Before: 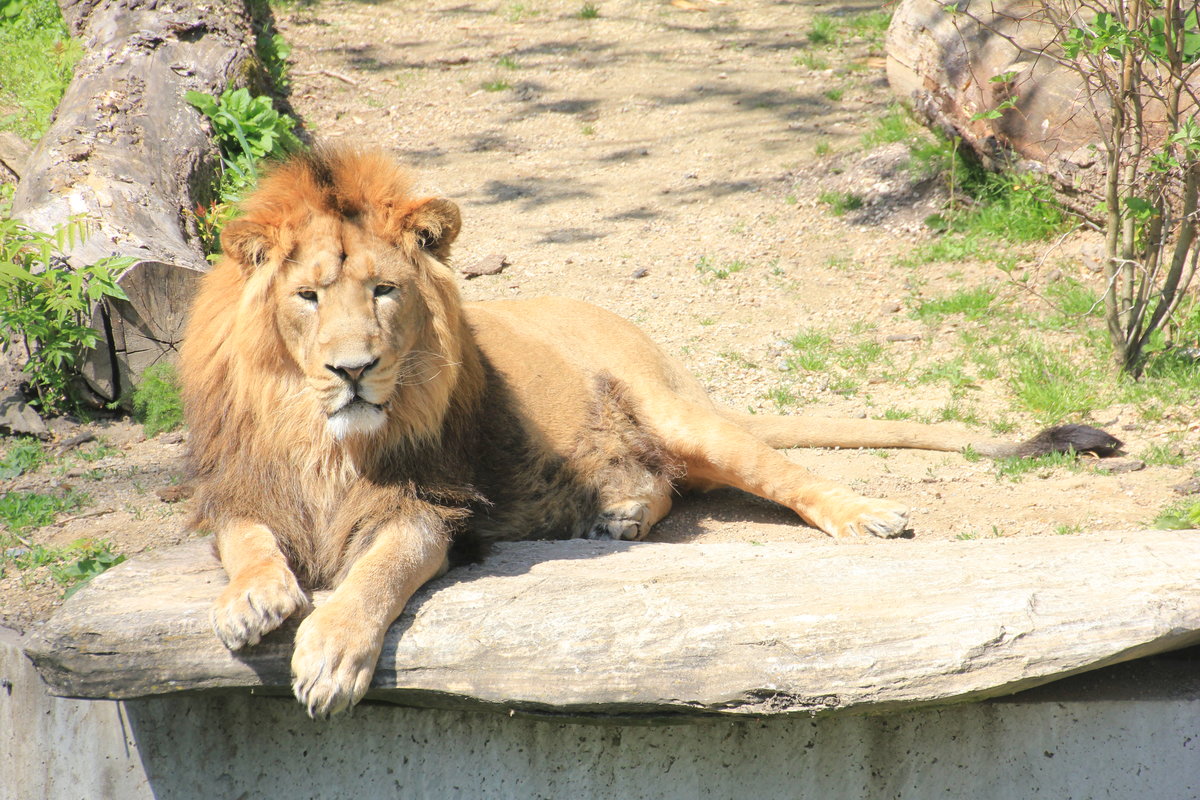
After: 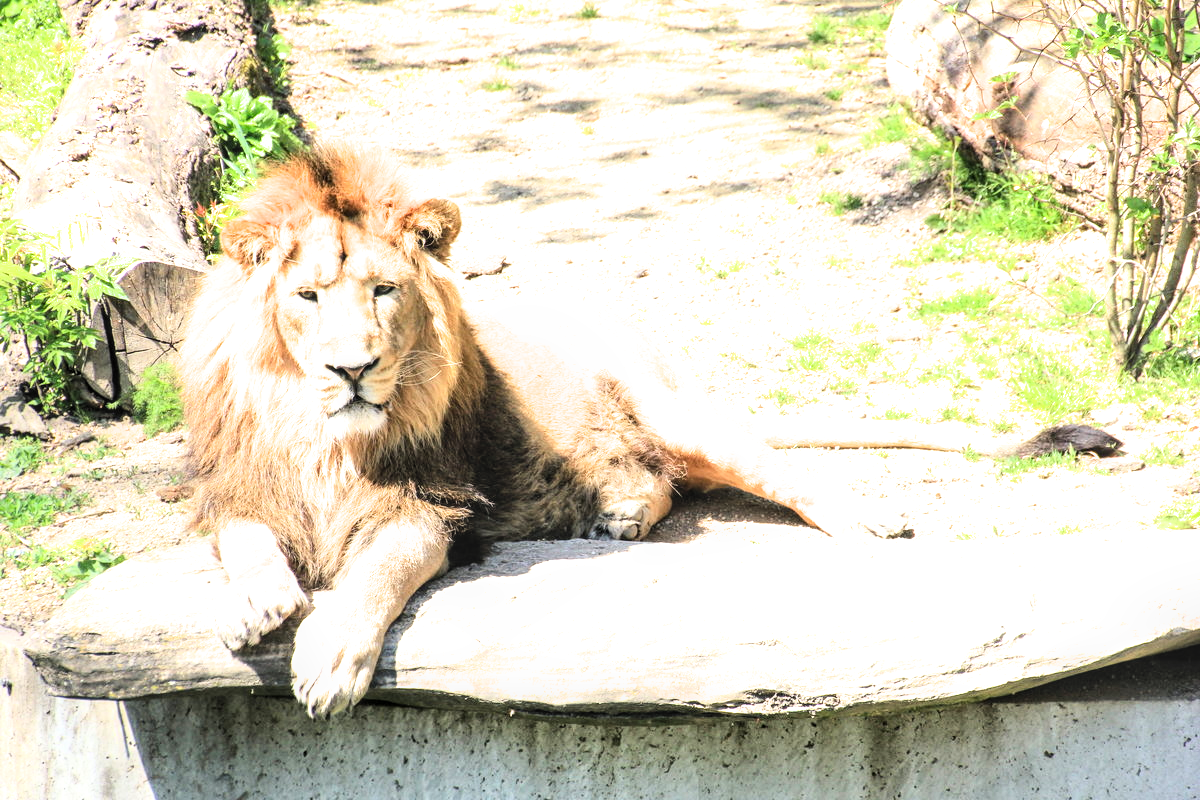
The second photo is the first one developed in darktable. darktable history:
contrast brightness saturation: contrast 0.199, brightness 0.165, saturation 0.224
filmic rgb: black relative exposure -8.24 EV, white relative exposure 2.2 EV, target white luminance 99.879%, hardness 7.06, latitude 75.4%, contrast 1.323, highlights saturation mix -1.83%, shadows ↔ highlights balance 30.42%
local contrast: on, module defaults
tone equalizer: -8 EV -0.408 EV, -7 EV -0.391 EV, -6 EV -0.341 EV, -5 EV -0.258 EV, -3 EV 0.203 EV, -2 EV 0.348 EV, -1 EV 0.394 EV, +0 EV 0.393 EV, smoothing diameter 24.94%, edges refinement/feathering 10.89, preserve details guided filter
